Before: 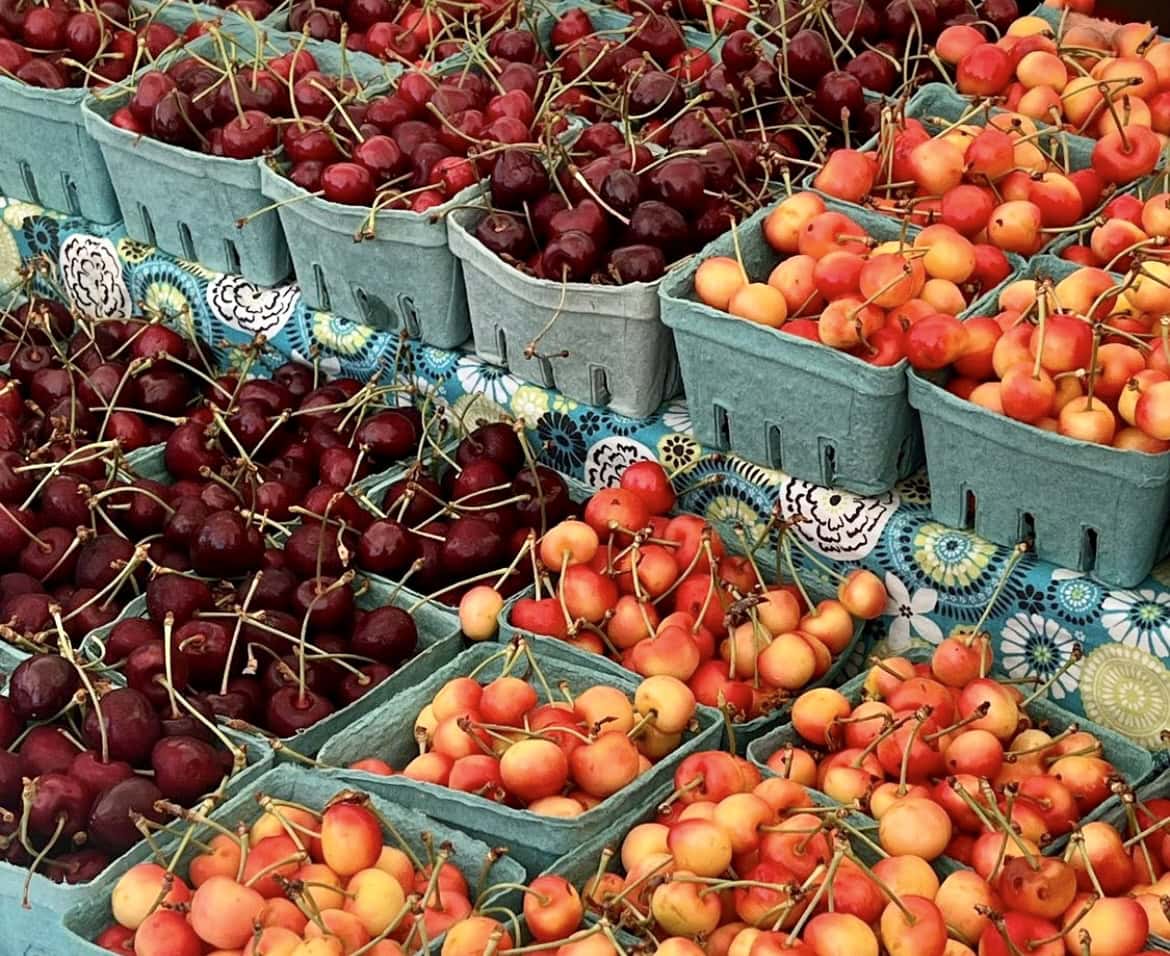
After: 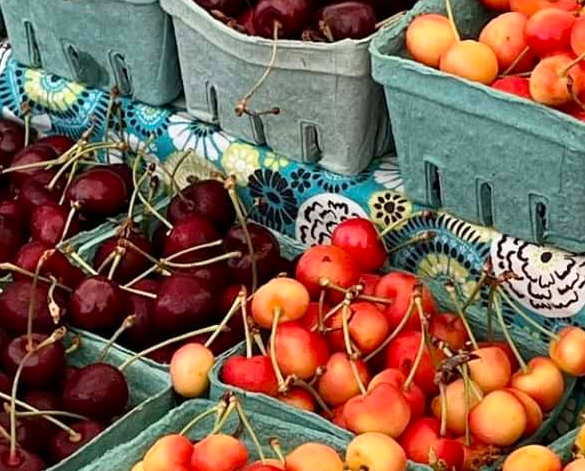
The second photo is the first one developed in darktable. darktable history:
crop: left 24.783%, top 25.448%, right 25.191%, bottom 25.275%
